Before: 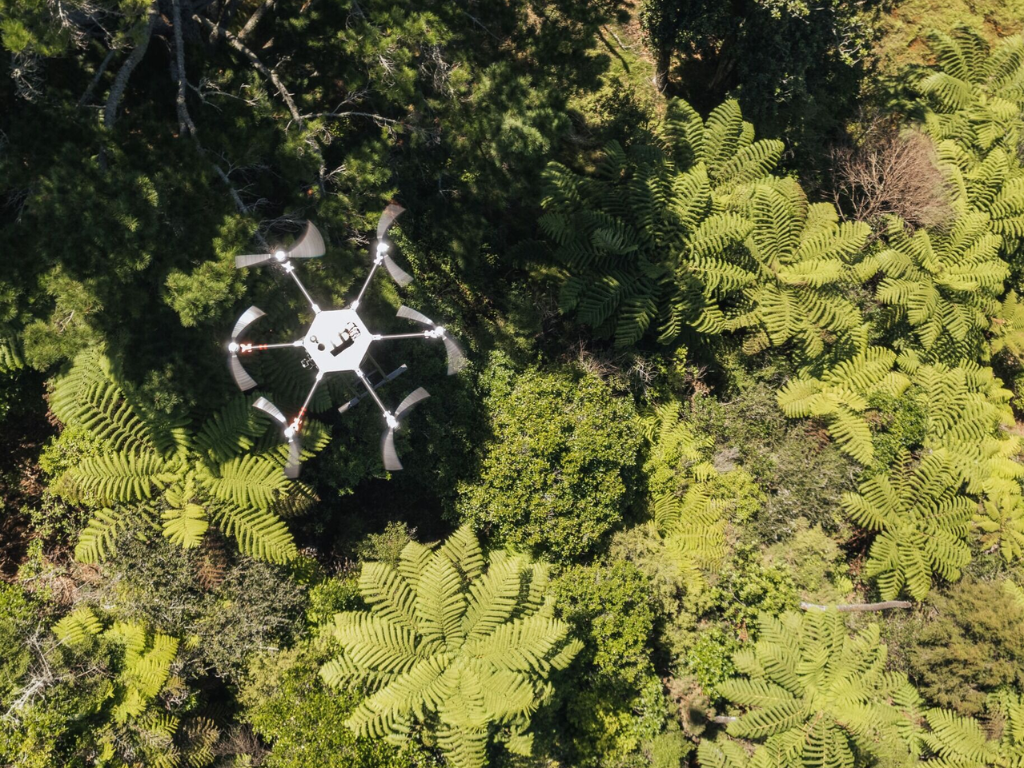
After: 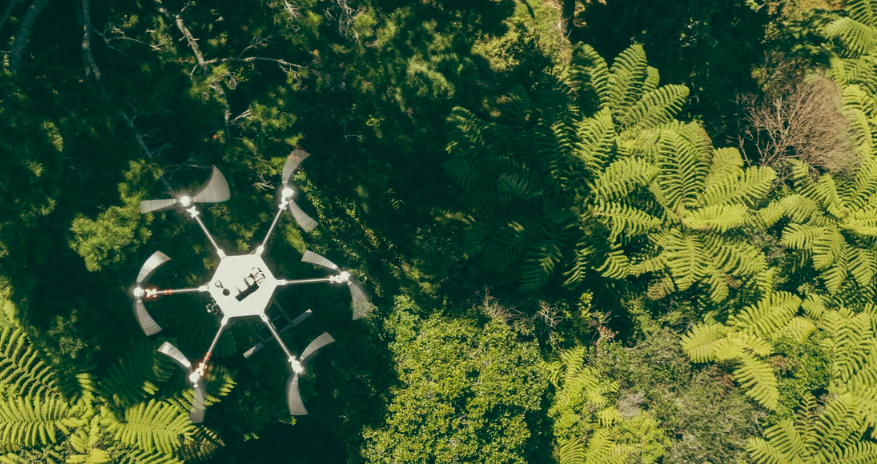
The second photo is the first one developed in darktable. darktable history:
crop and rotate: left 9.345%, top 7.22%, right 4.982%, bottom 32.331%
color balance: lift [1.005, 0.99, 1.007, 1.01], gamma [1, 1.034, 1.032, 0.966], gain [0.873, 1.055, 1.067, 0.933]
